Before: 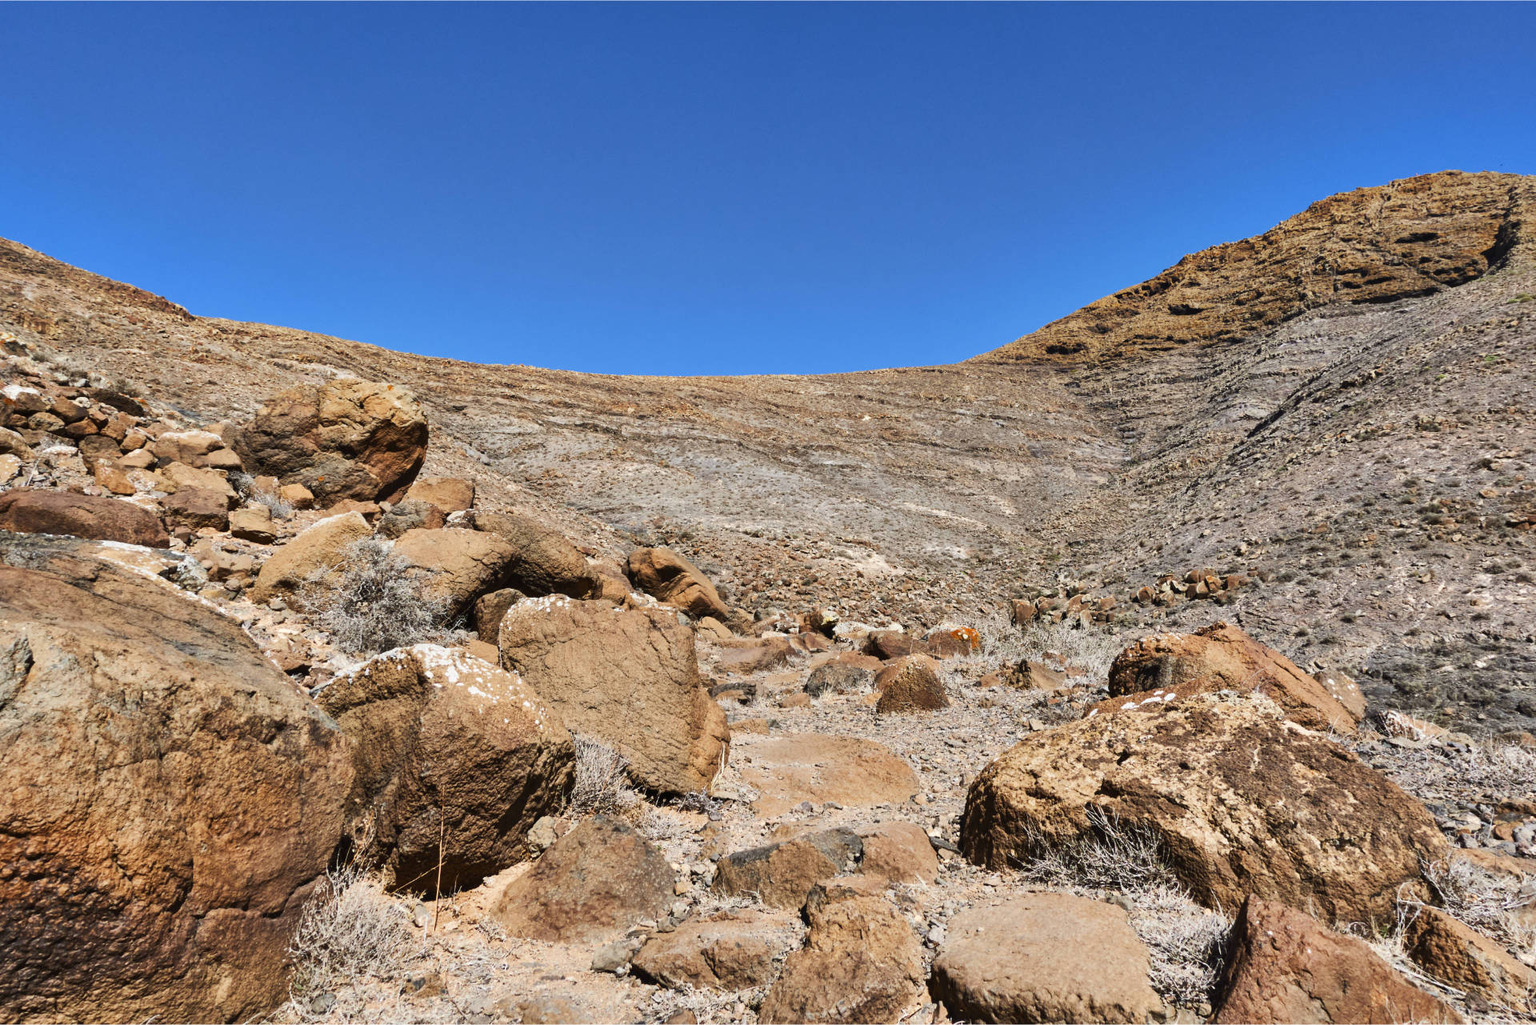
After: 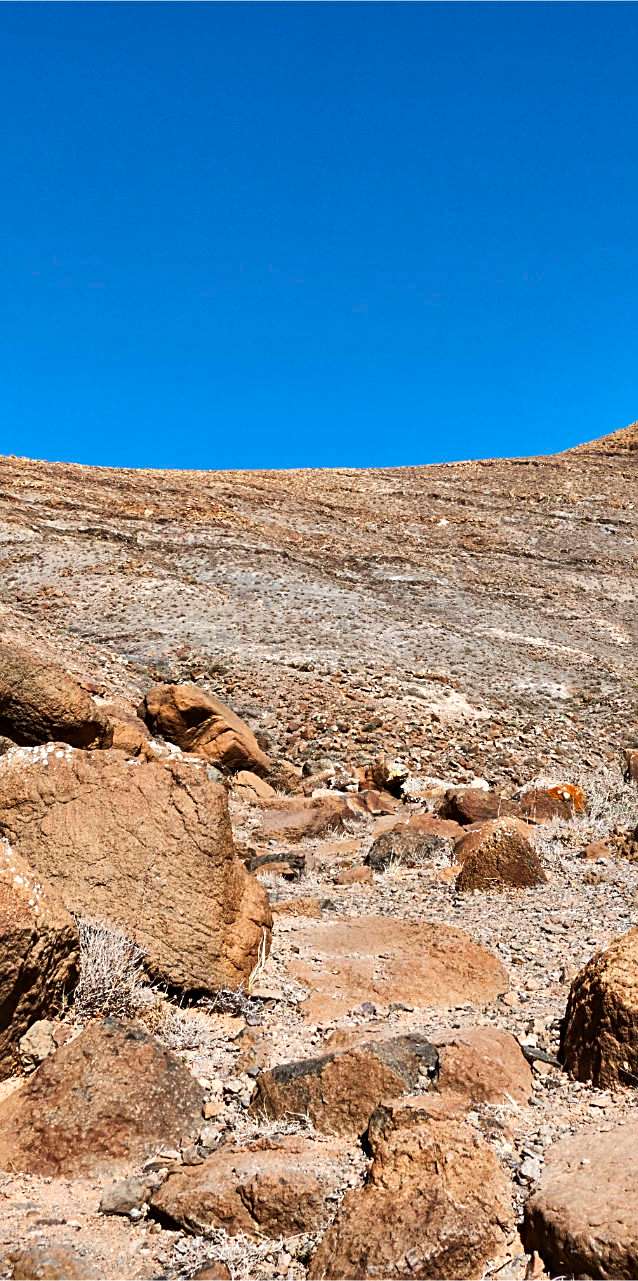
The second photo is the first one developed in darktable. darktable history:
tone equalizer: on, module defaults
shadows and highlights: shadows 25, highlights -48, soften with gaussian
exposure: exposure 0.127 EV, compensate highlight preservation false
crop: left 33.36%, right 33.36%
local contrast: mode bilateral grid, contrast 20, coarseness 50, detail 120%, midtone range 0.2
sharpen: on, module defaults
